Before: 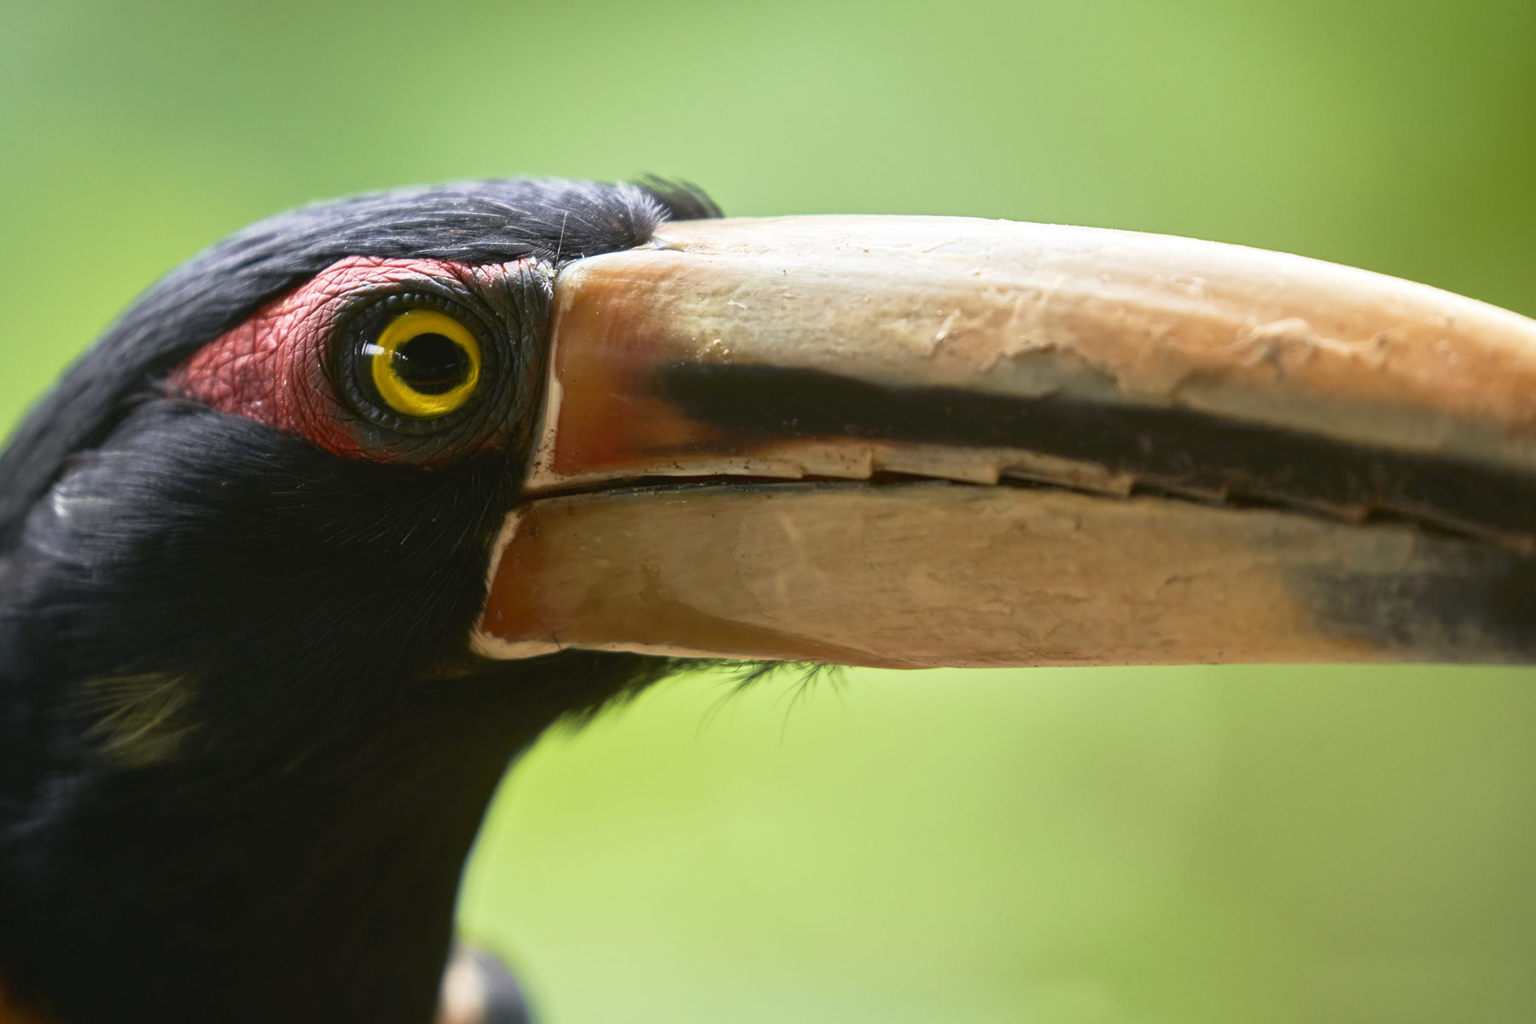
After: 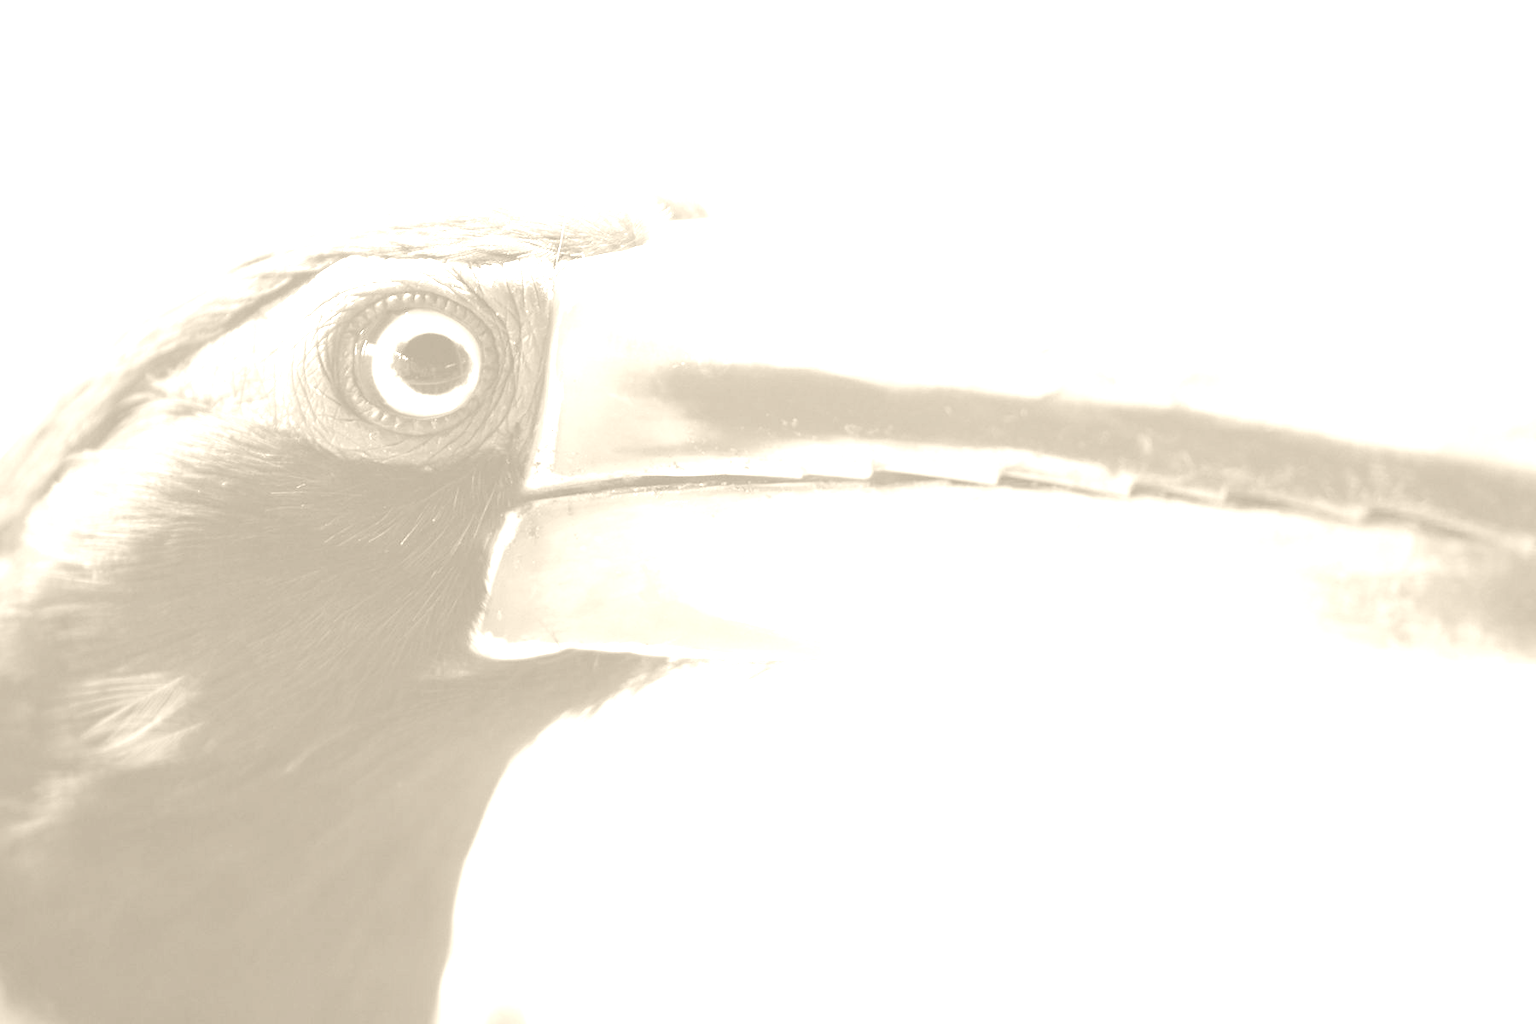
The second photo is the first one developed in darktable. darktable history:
exposure: exposure 2.25 EV, compensate highlight preservation false
colorize: hue 36°, saturation 71%, lightness 80.79%
tone equalizer: on, module defaults
